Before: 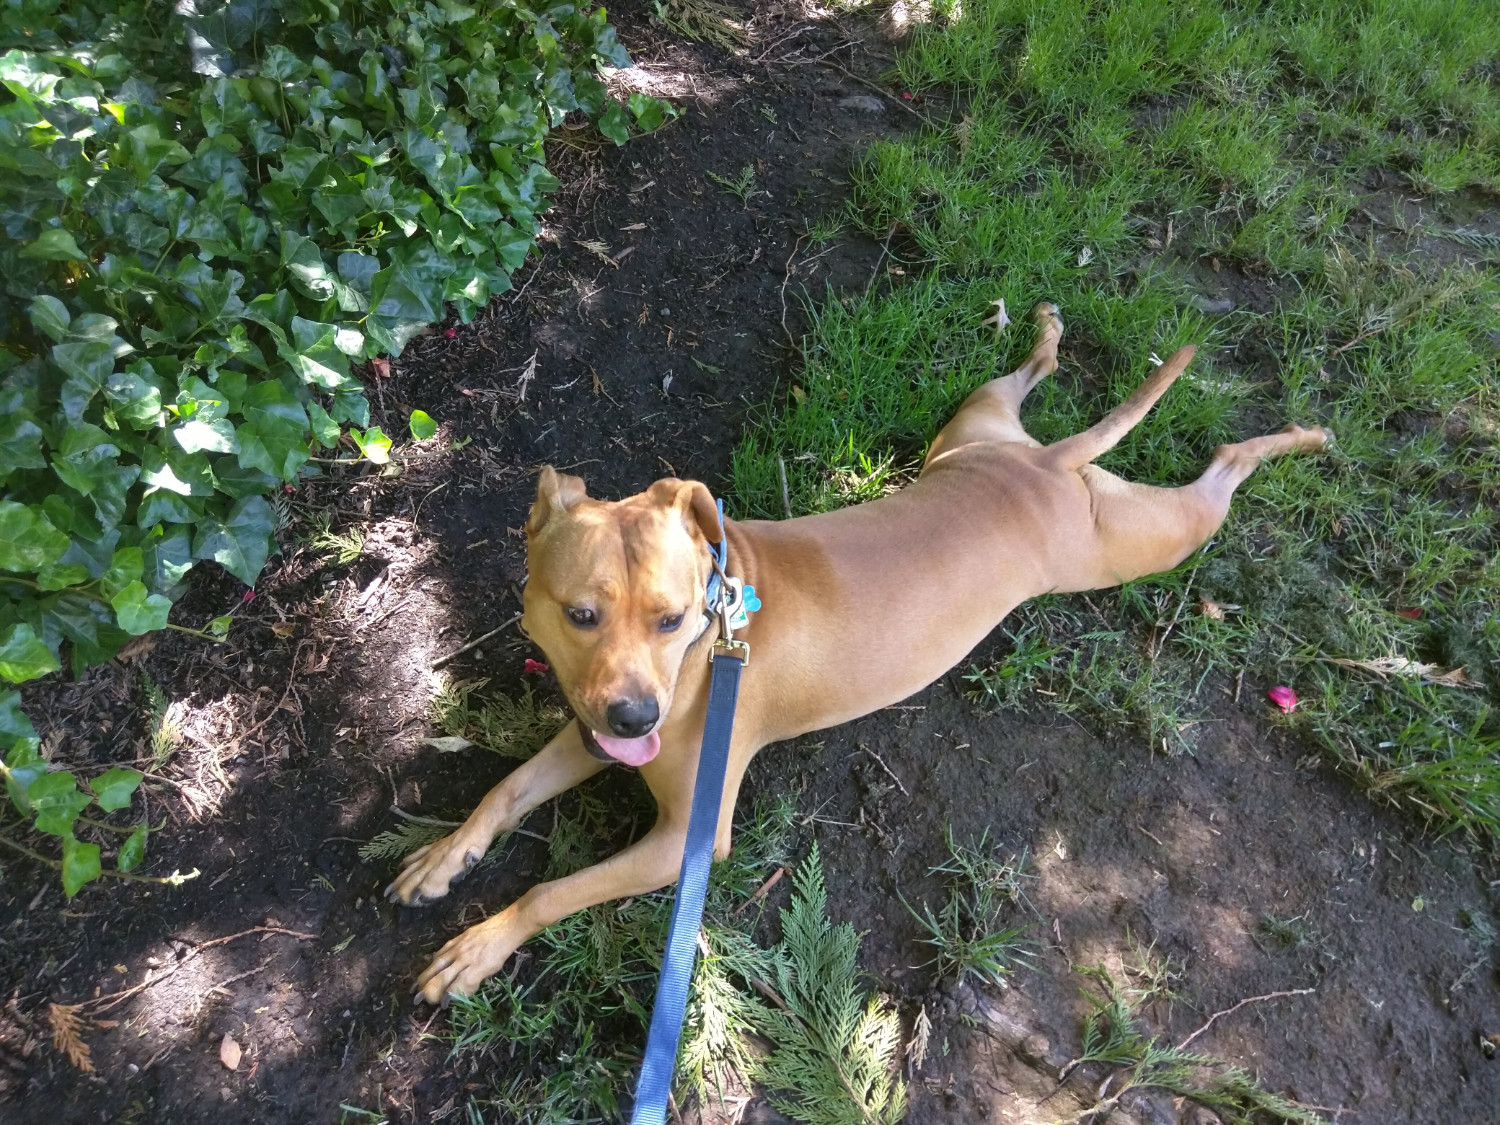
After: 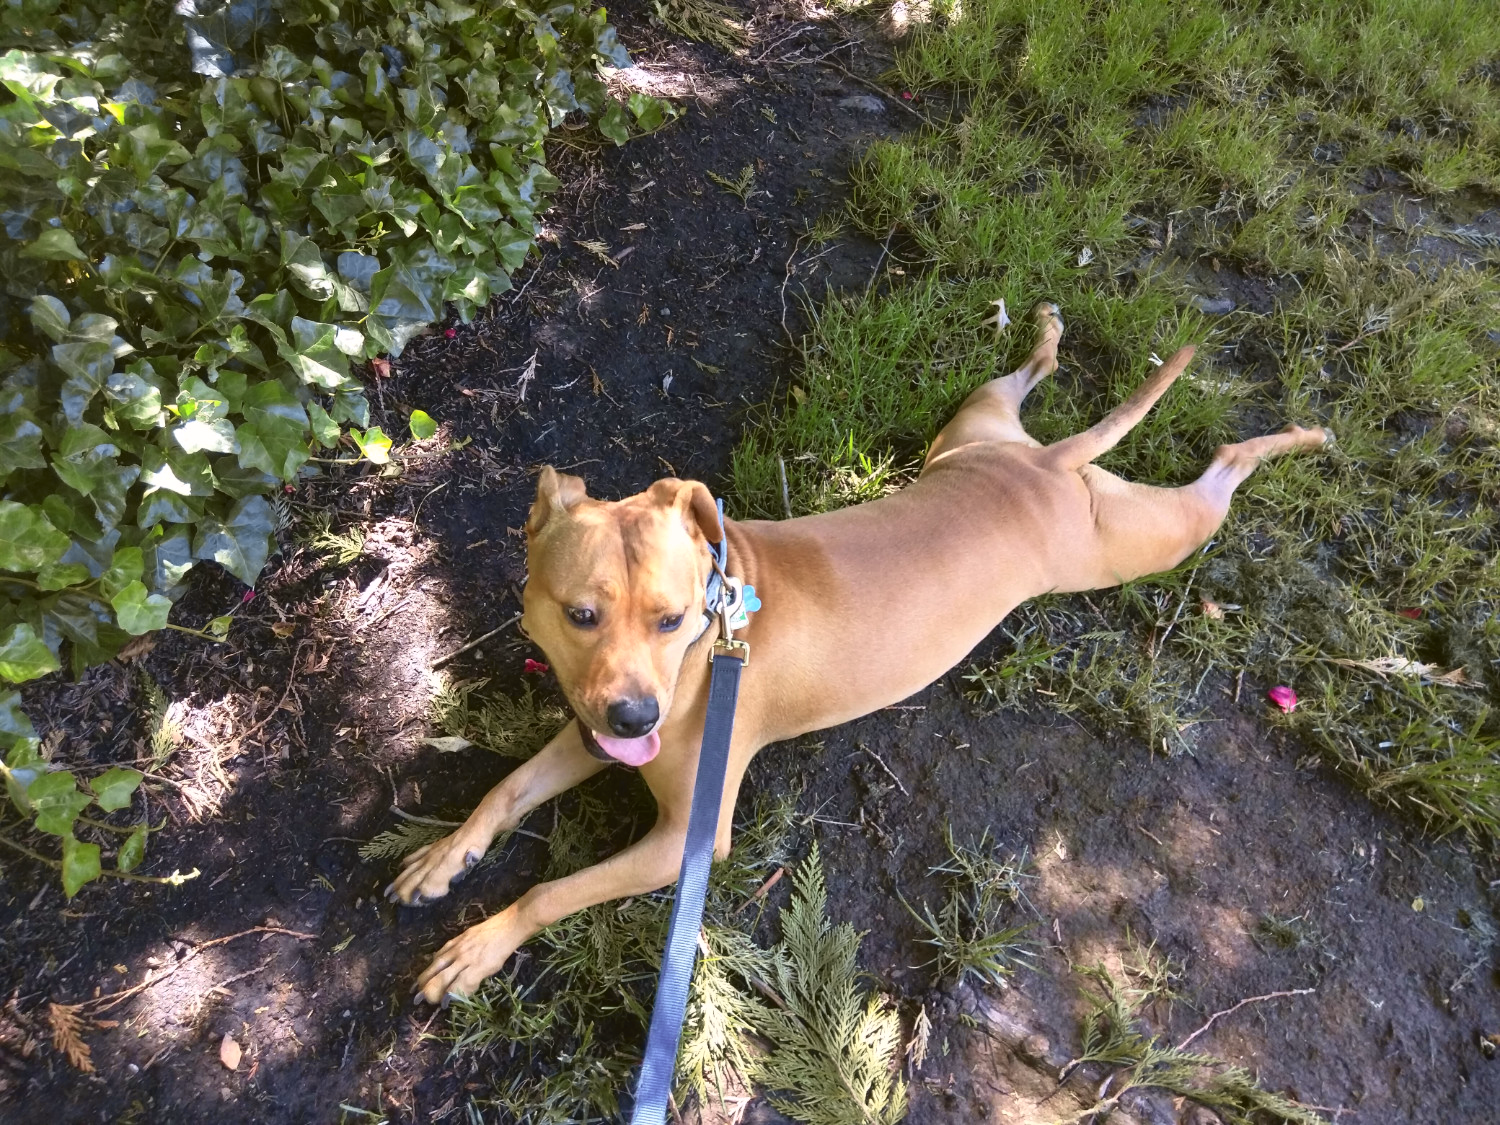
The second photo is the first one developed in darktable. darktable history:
tone equalizer: on, module defaults
tone curve: curves: ch0 [(0, 0.036) (0.119, 0.115) (0.461, 0.479) (0.715, 0.767) (0.817, 0.865) (1, 0.998)]; ch1 [(0, 0) (0.377, 0.416) (0.44, 0.478) (0.487, 0.498) (0.514, 0.525) (0.538, 0.552) (0.67, 0.688) (1, 1)]; ch2 [(0, 0) (0.38, 0.405) (0.463, 0.445) (0.492, 0.486) (0.524, 0.541) (0.578, 0.59) (0.653, 0.658) (1, 1)], color space Lab, independent channels, preserve colors none
